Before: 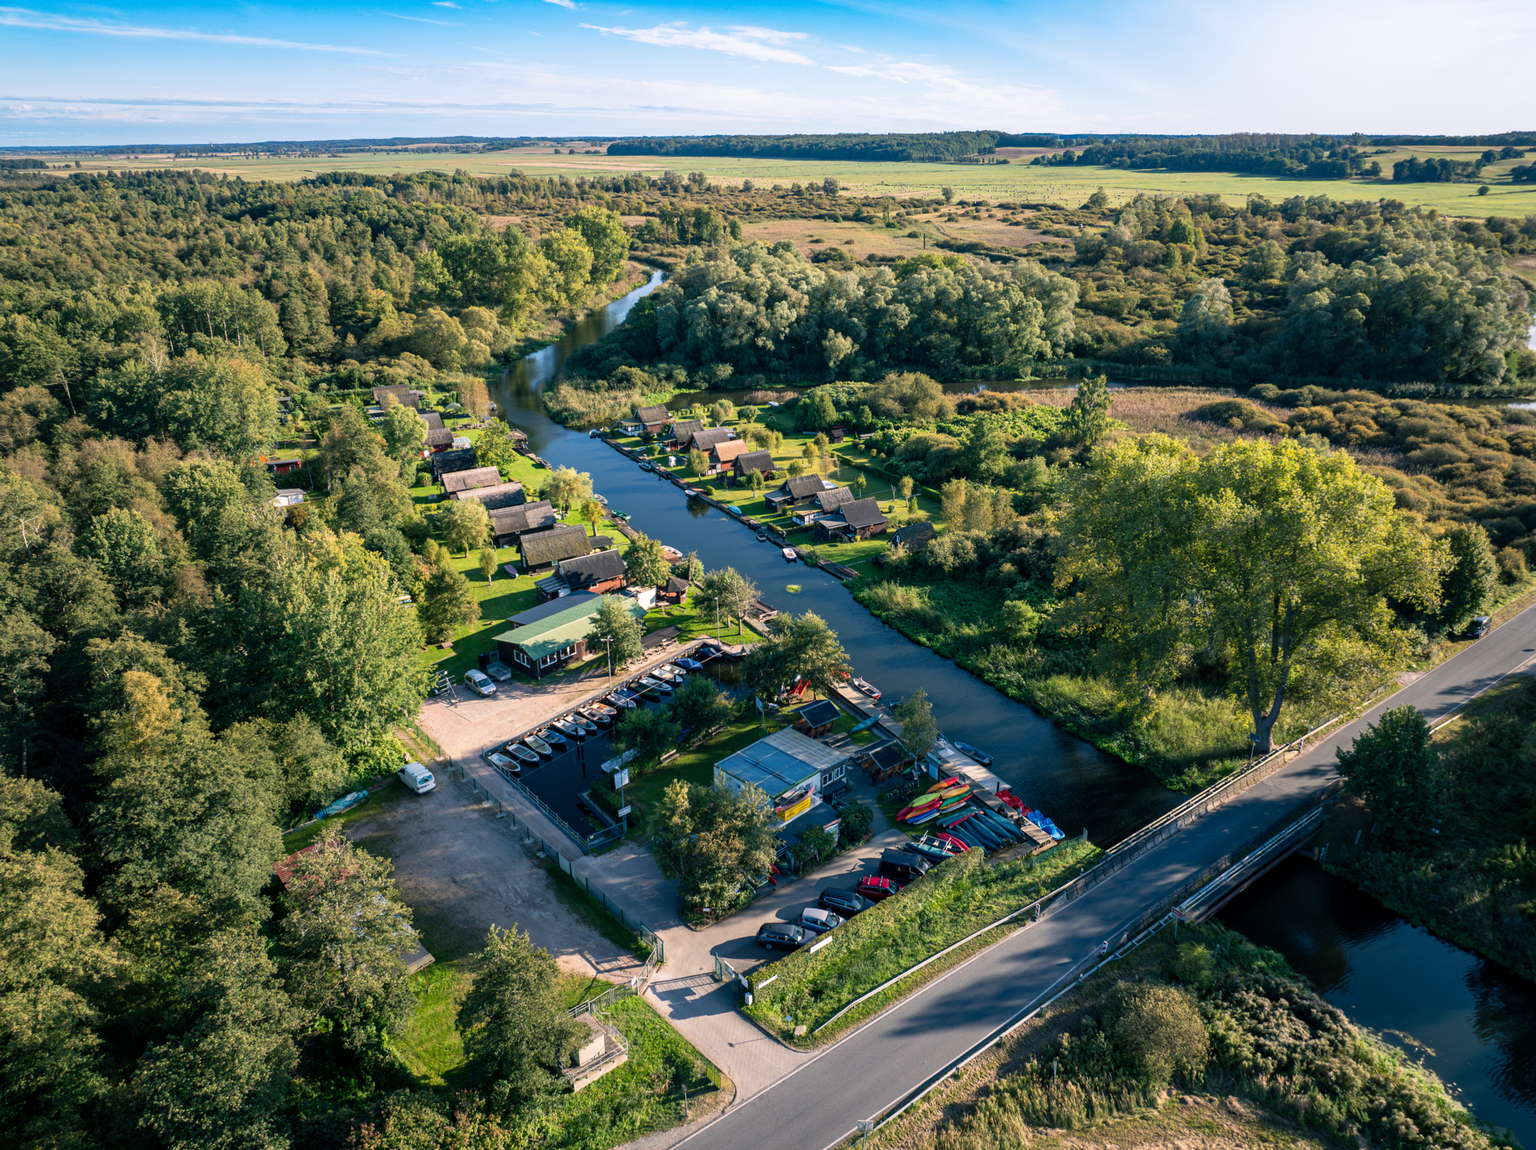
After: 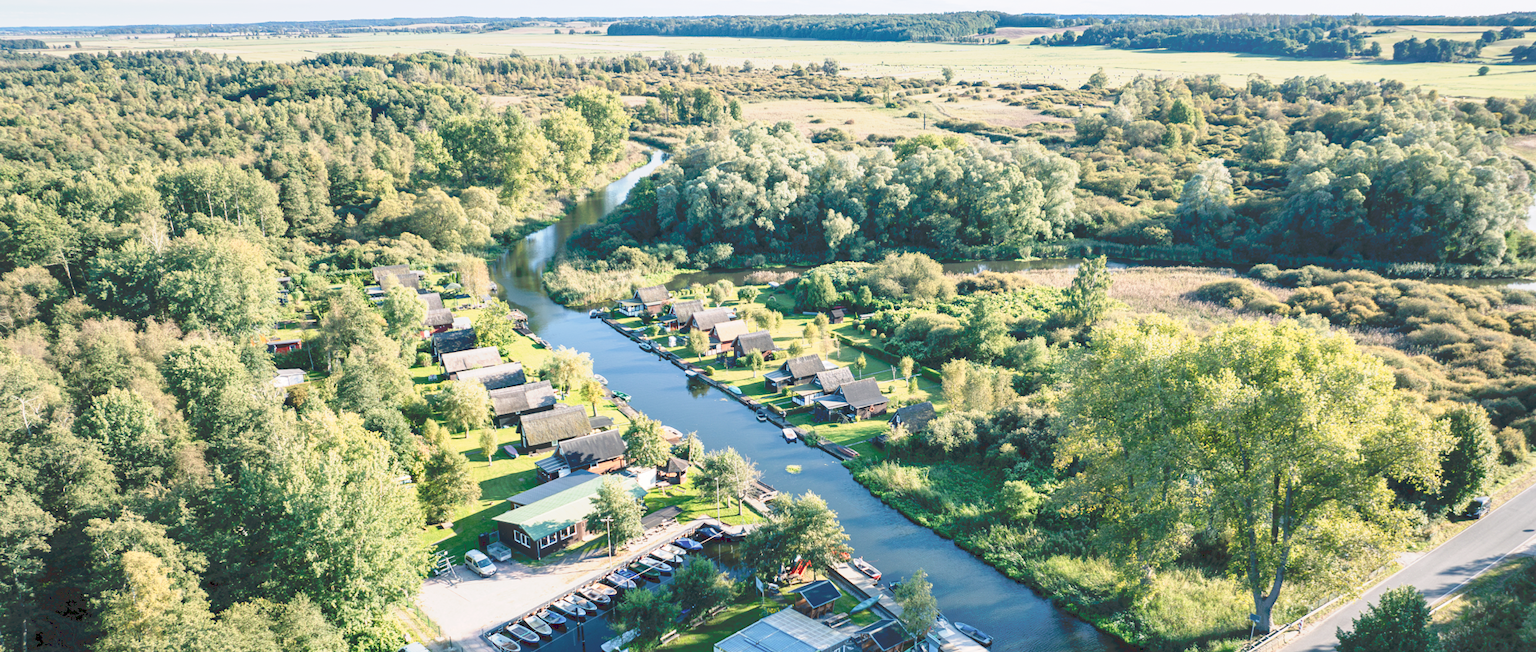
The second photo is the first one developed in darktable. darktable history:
shadows and highlights: shadows 37.53, highlights -28.17, soften with gaussian
tone curve: curves: ch0 [(0, 0) (0.003, 0.195) (0.011, 0.161) (0.025, 0.21) (0.044, 0.24) (0.069, 0.254) (0.1, 0.283) (0.136, 0.347) (0.177, 0.412) (0.224, 0.455) (0.277, 0.531) (0.335, 0.606) (0.399, 0.679) (0.468, 0.748) (0.543, 0.814) (0.623, 0.876) (0.709, 0.927) (0.801, 0.949) (0.898, 0.962) (1, 1)], preserve colors none
crop and rotate: top 10.433%, bottom 32.816%
